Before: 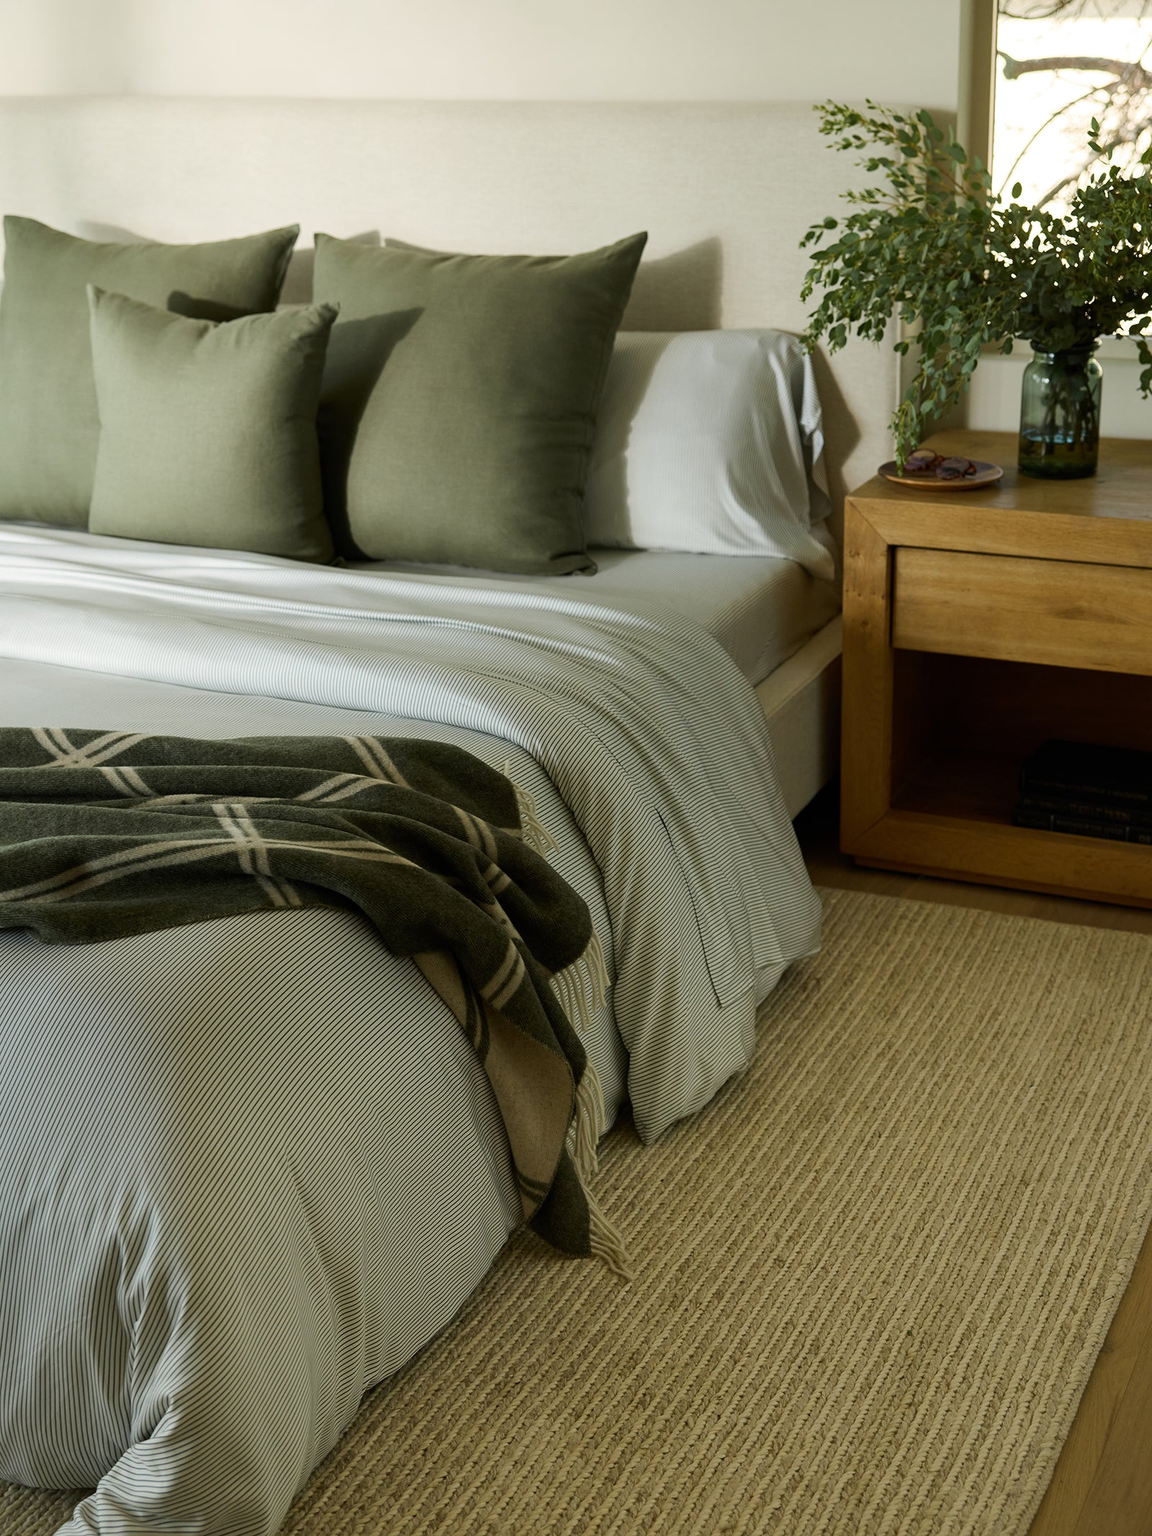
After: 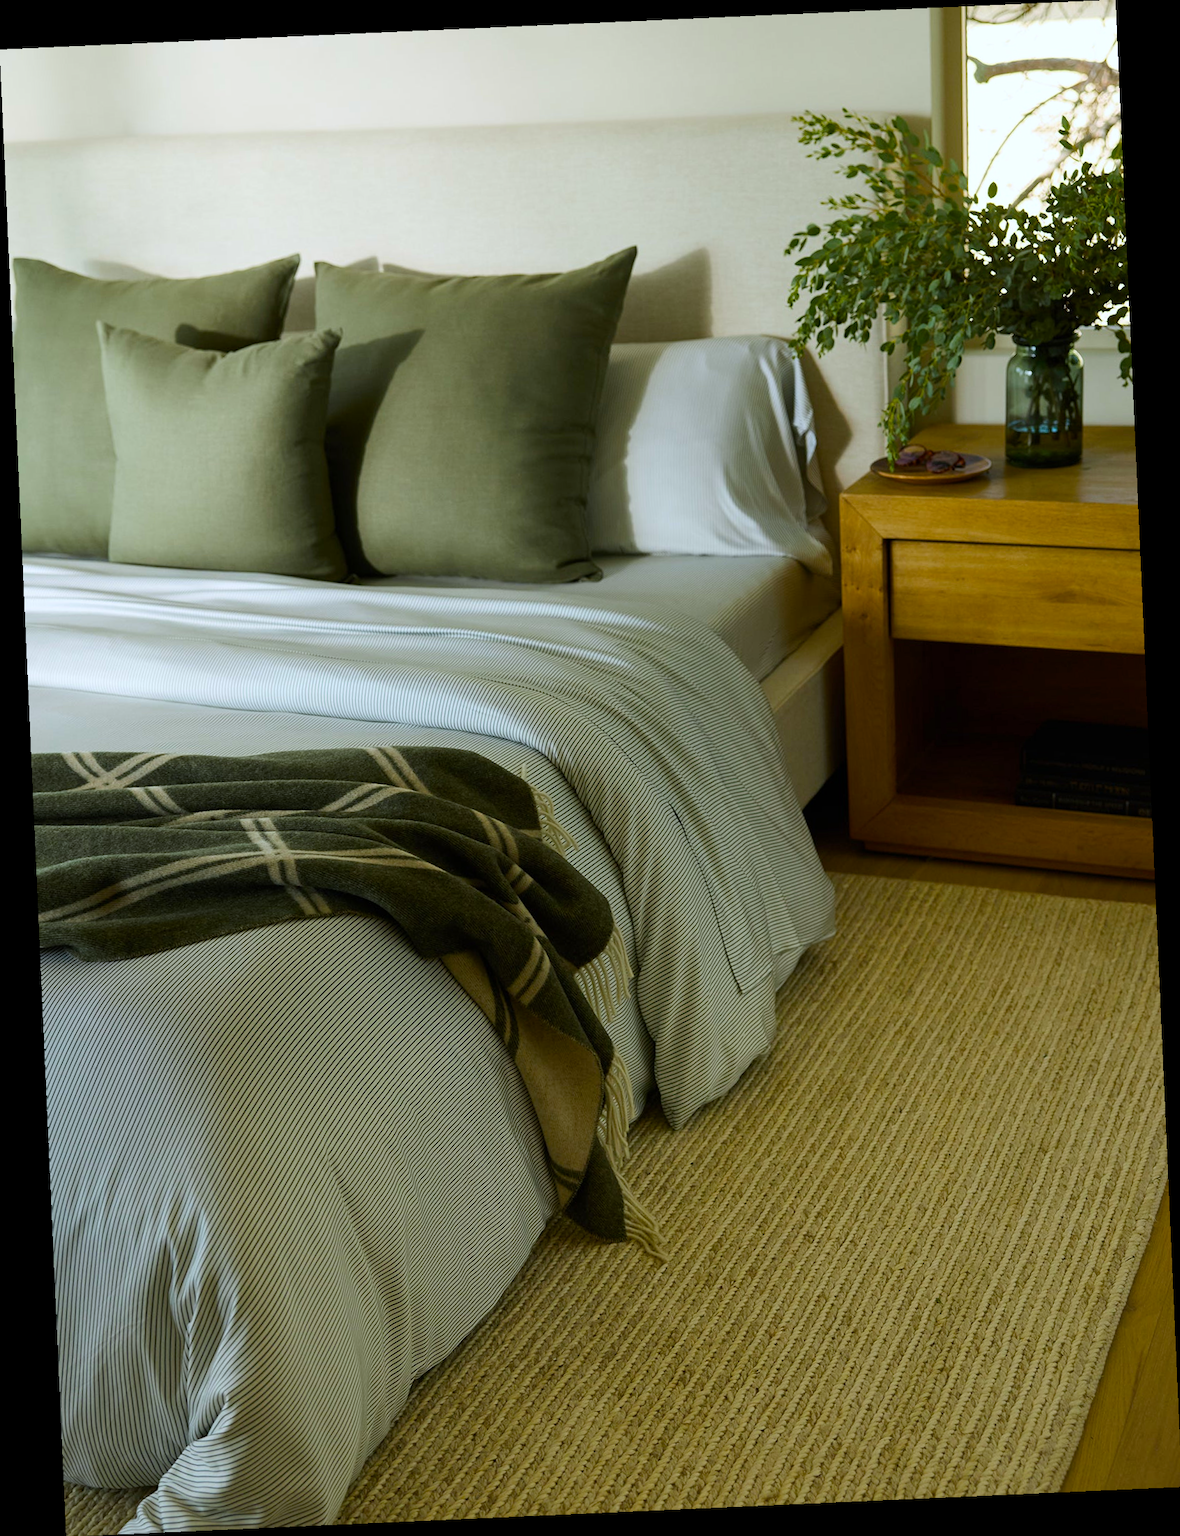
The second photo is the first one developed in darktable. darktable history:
color balance rgb: perceptual saturation grading › global saturation 30%, global vibrance 20%
rotate and perspective: rotation -2.56°, automatic cropping off
white balance: red 0.967, blue 1.049
